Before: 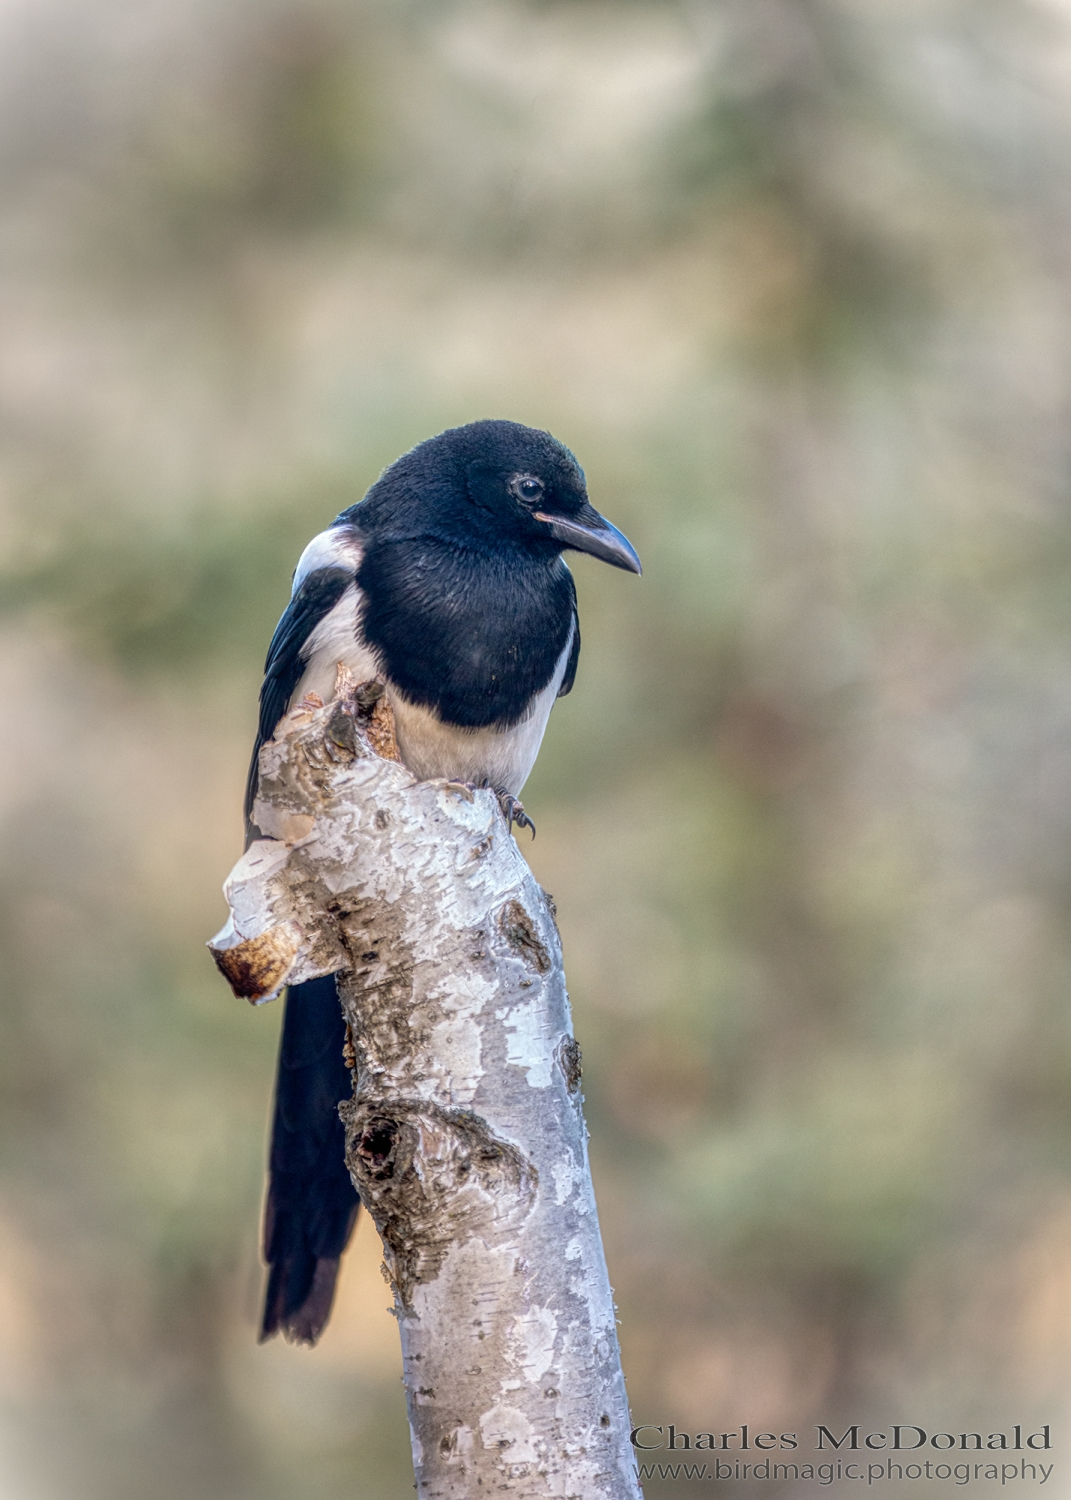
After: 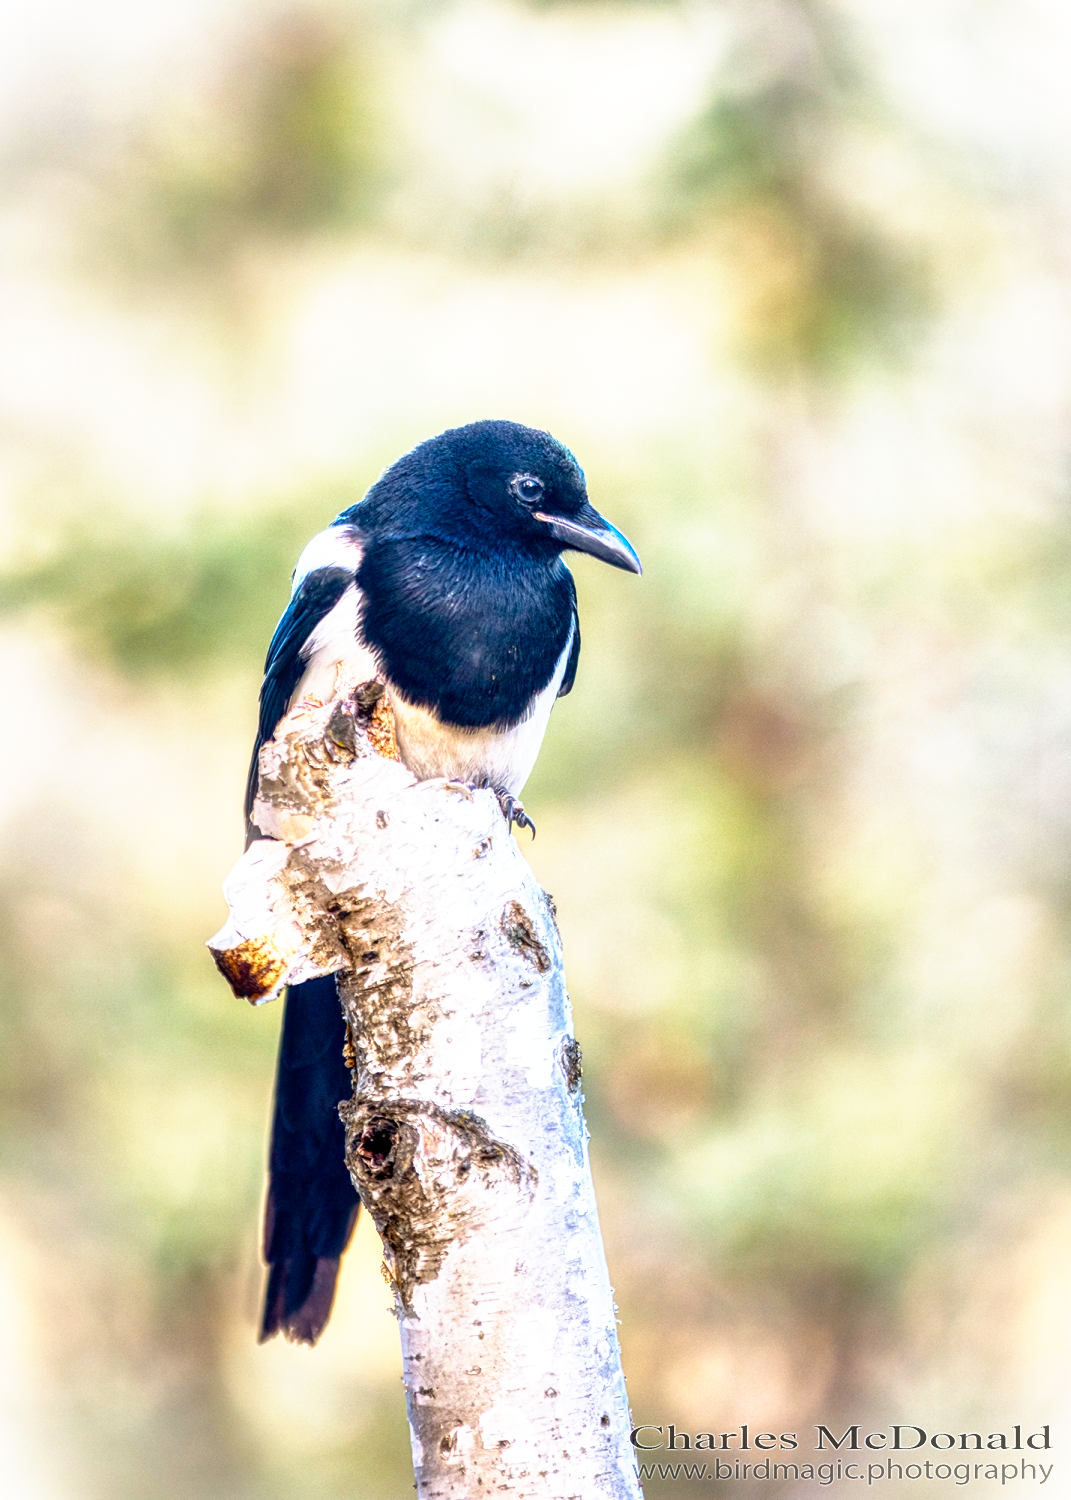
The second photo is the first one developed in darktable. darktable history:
color balance rgb: linear chroma grading › global chroma 16.62%, perceptual saturation grading › highlights -8.63%, perceptual saturation grading › mid-tones 18.66%, perceptual saturation grading › shadows 28.49%, perceptual brilliance grading › highlights 14.22%, perceptual brilliance grading › shadows -18.96%, global vibrance 27.71%
base curve: curves: ch0 [(0, 0) (0.495, 0.917) (1, 1)], preserve colors none
